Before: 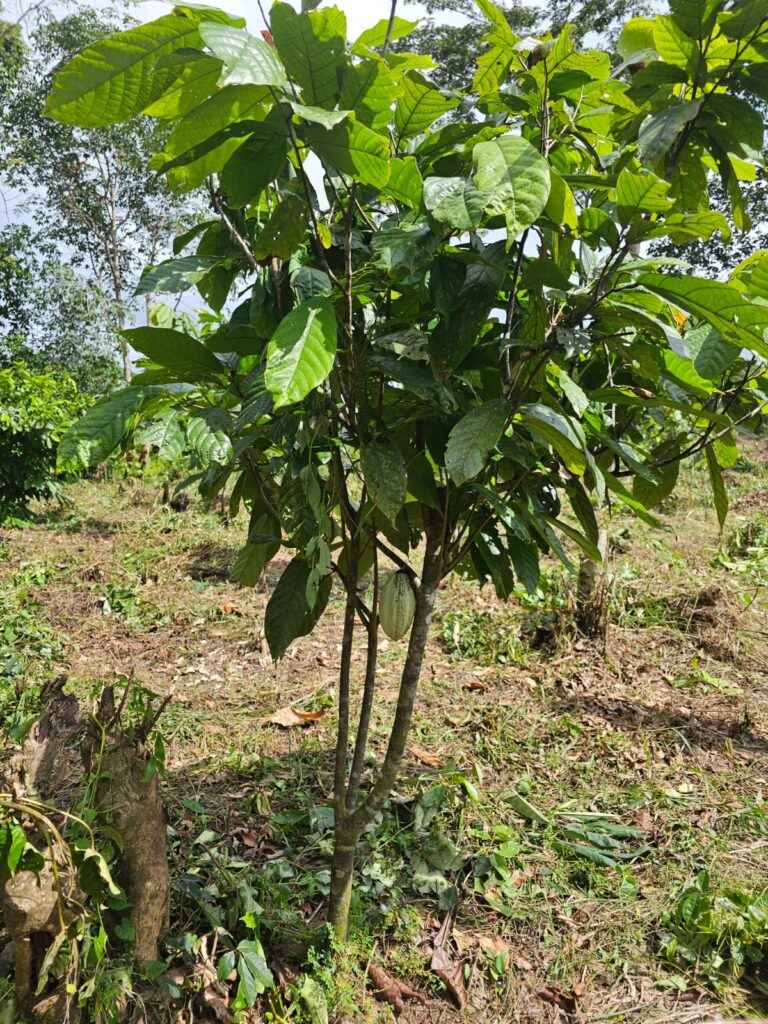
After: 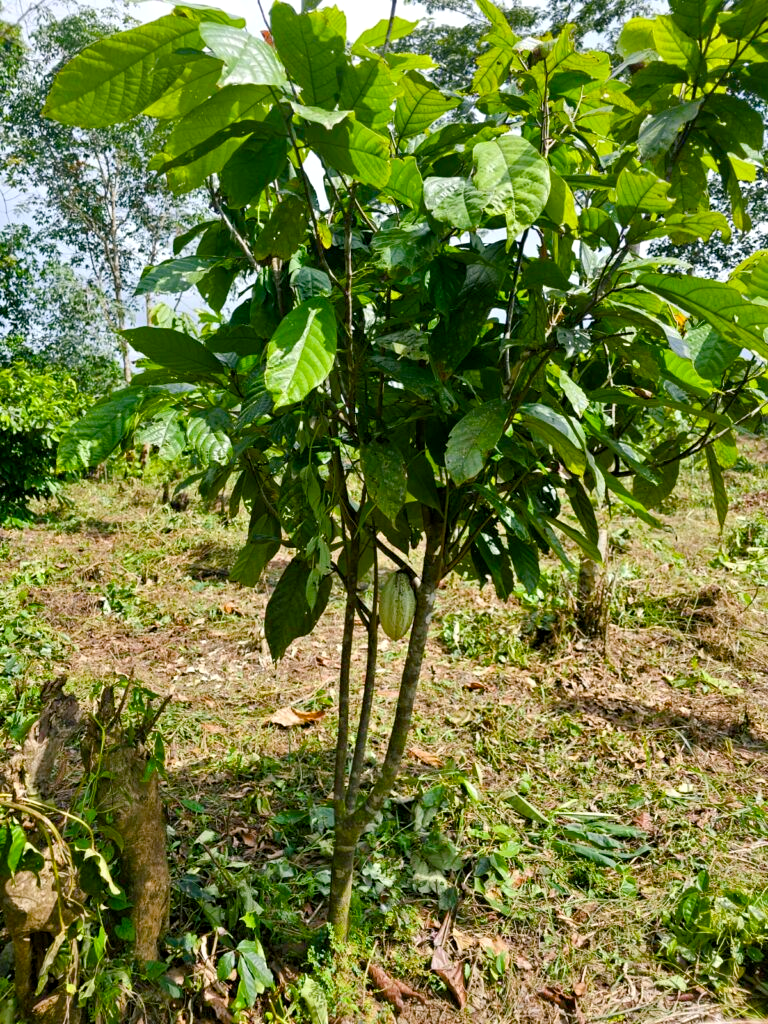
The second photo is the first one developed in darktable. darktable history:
color balance rgb: shadows lift › luminance -7.548%, shadows lift › chroma 2.311%, shadows lift › hue 163.86°, global offset › luminance -0.515%, perceptual saturation grading › global saturation 23.298%, perceptual saturation grading › highlights -23.729%, perceptual saturation grading › mid-tones 24.369%, perceptual saturation grading › shadows 38.893%
exposure: exposure 0.169 EV
